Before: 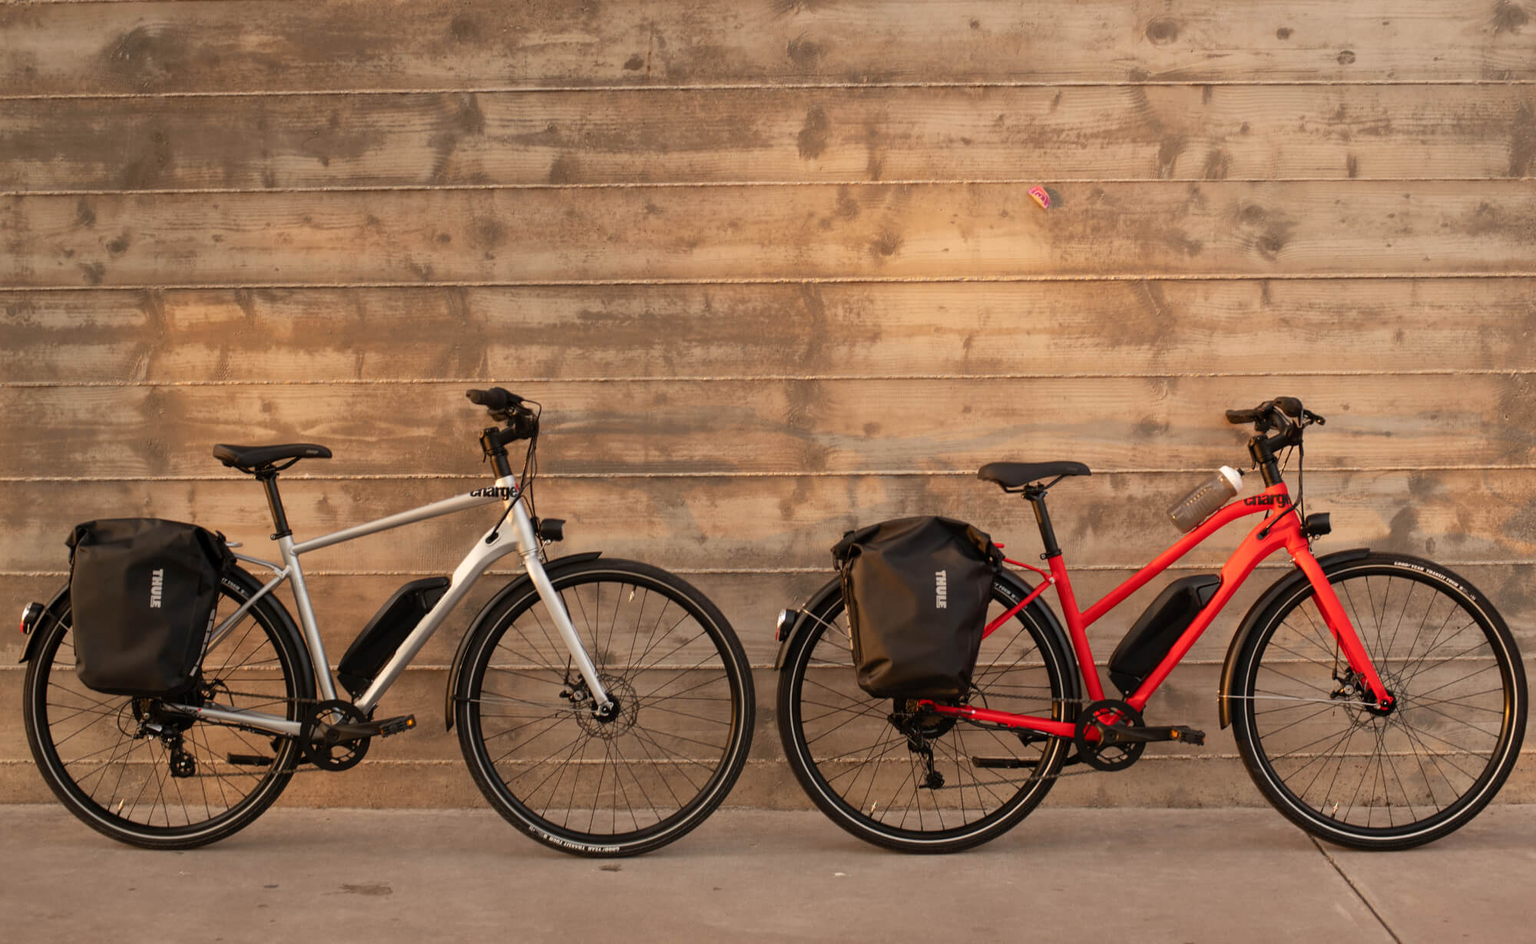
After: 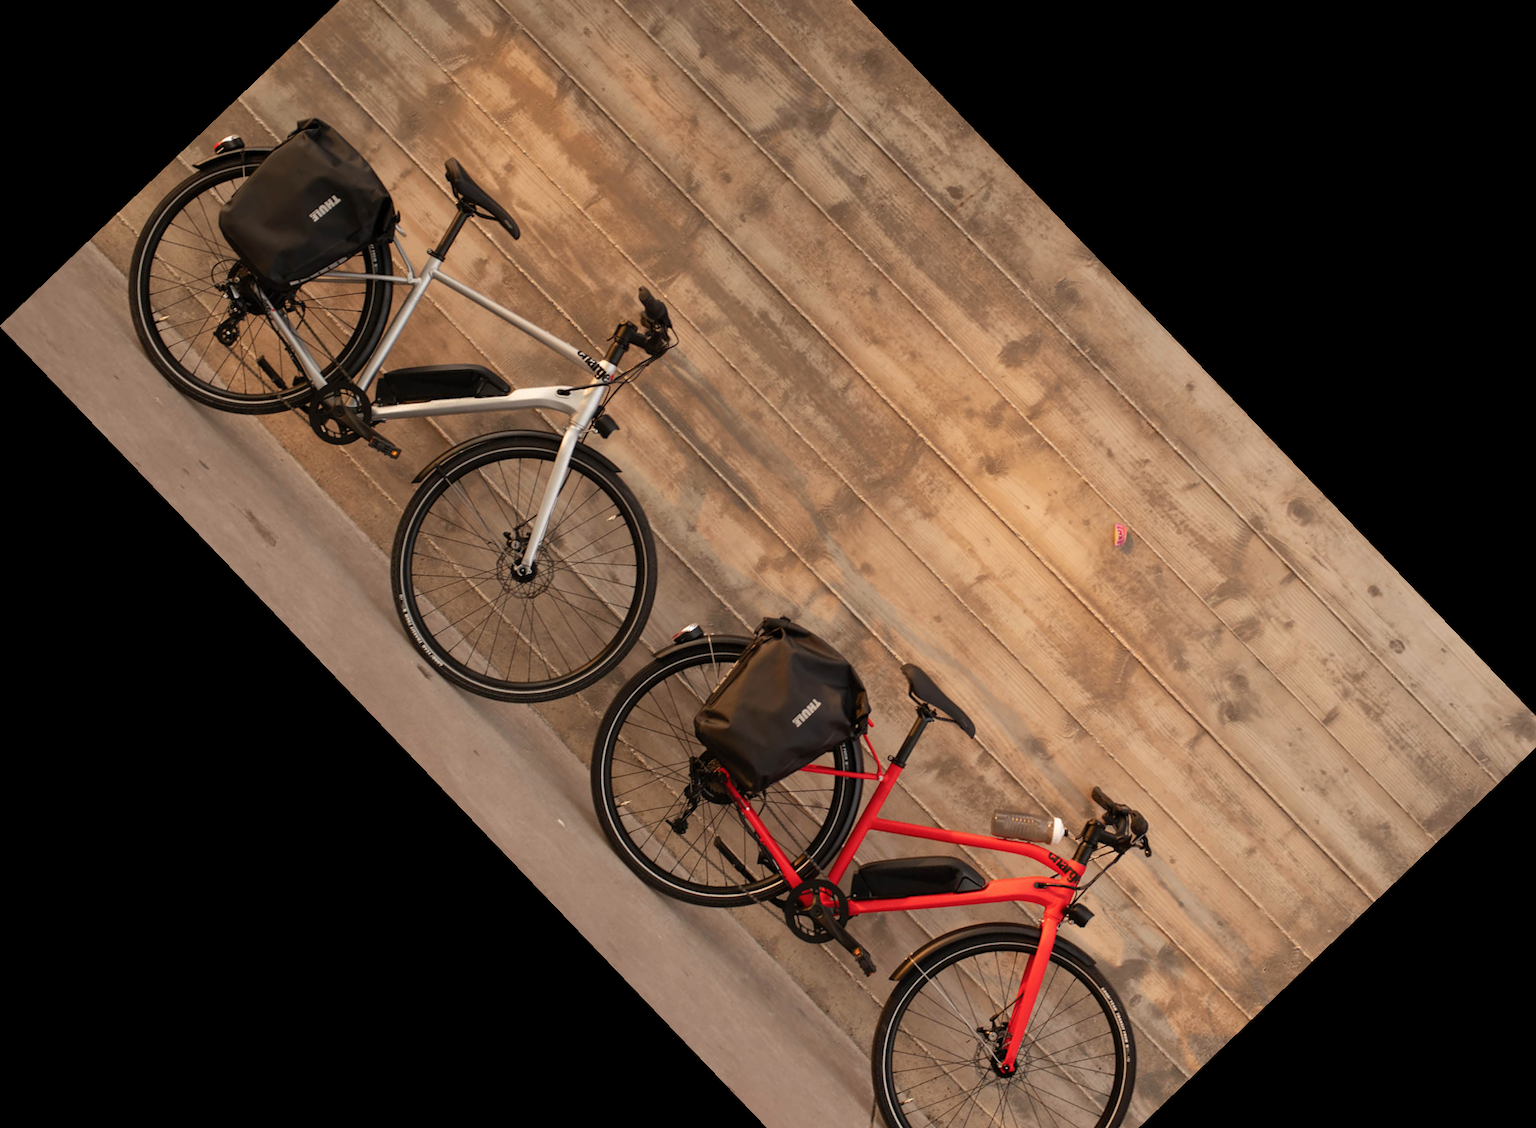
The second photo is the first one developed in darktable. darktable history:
color balance rgb: linear chroma grading › shadows -3%, linear chroma grading › highlights -4%
crop and rotate: angle -46.26°, top 16.234%, right 0.912%, bottom 11.704%
